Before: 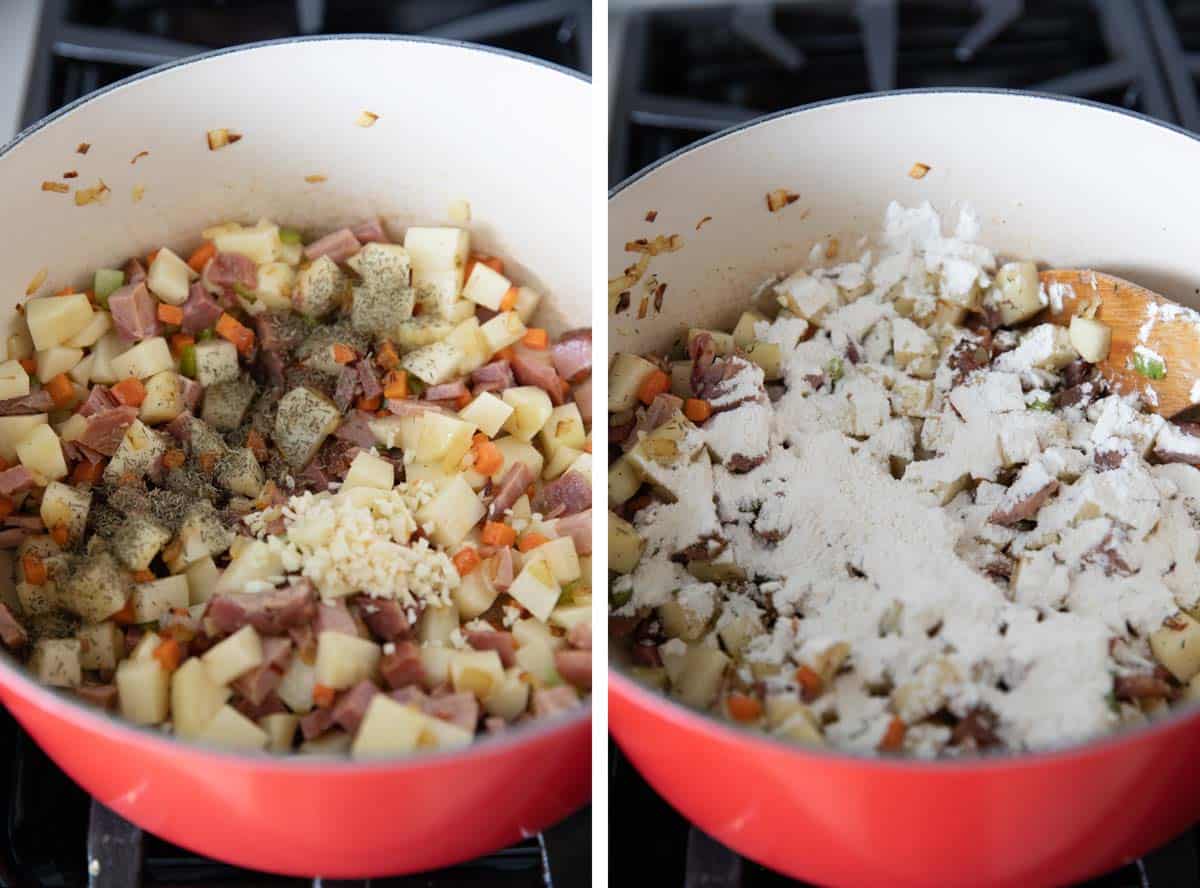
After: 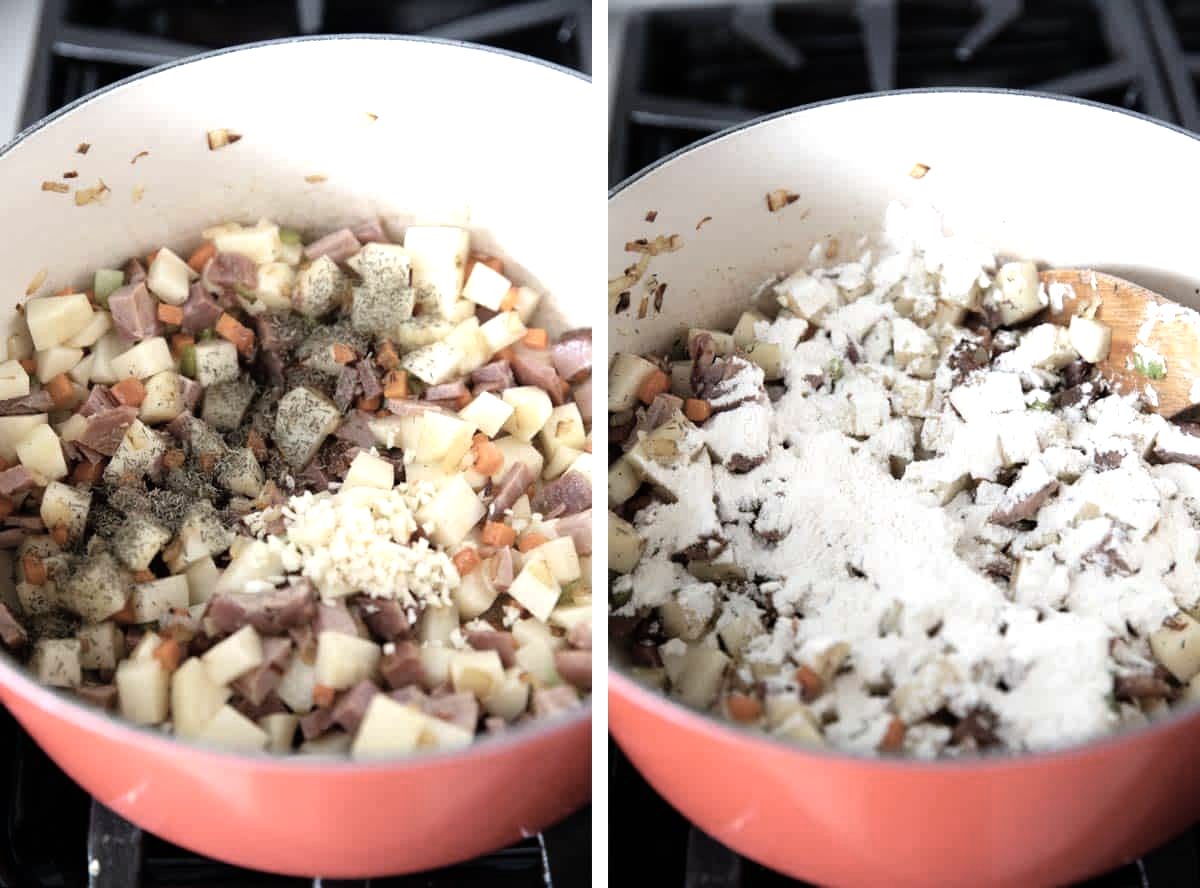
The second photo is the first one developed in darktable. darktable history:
color correction: highlights b* 0.036, saturation 0.595
tone equalizer: -8 EV -0.72 EV, -7 EV -0.712 EV, -6 EV -0.577 EV, -5 EV -0.4 EV, -3 EV 0.398 EV, -2 EV 0.6 EV, -1 EV 0.688 EV, +0 EV 0.741 EV, mask exposure compensation -0.487 EV
